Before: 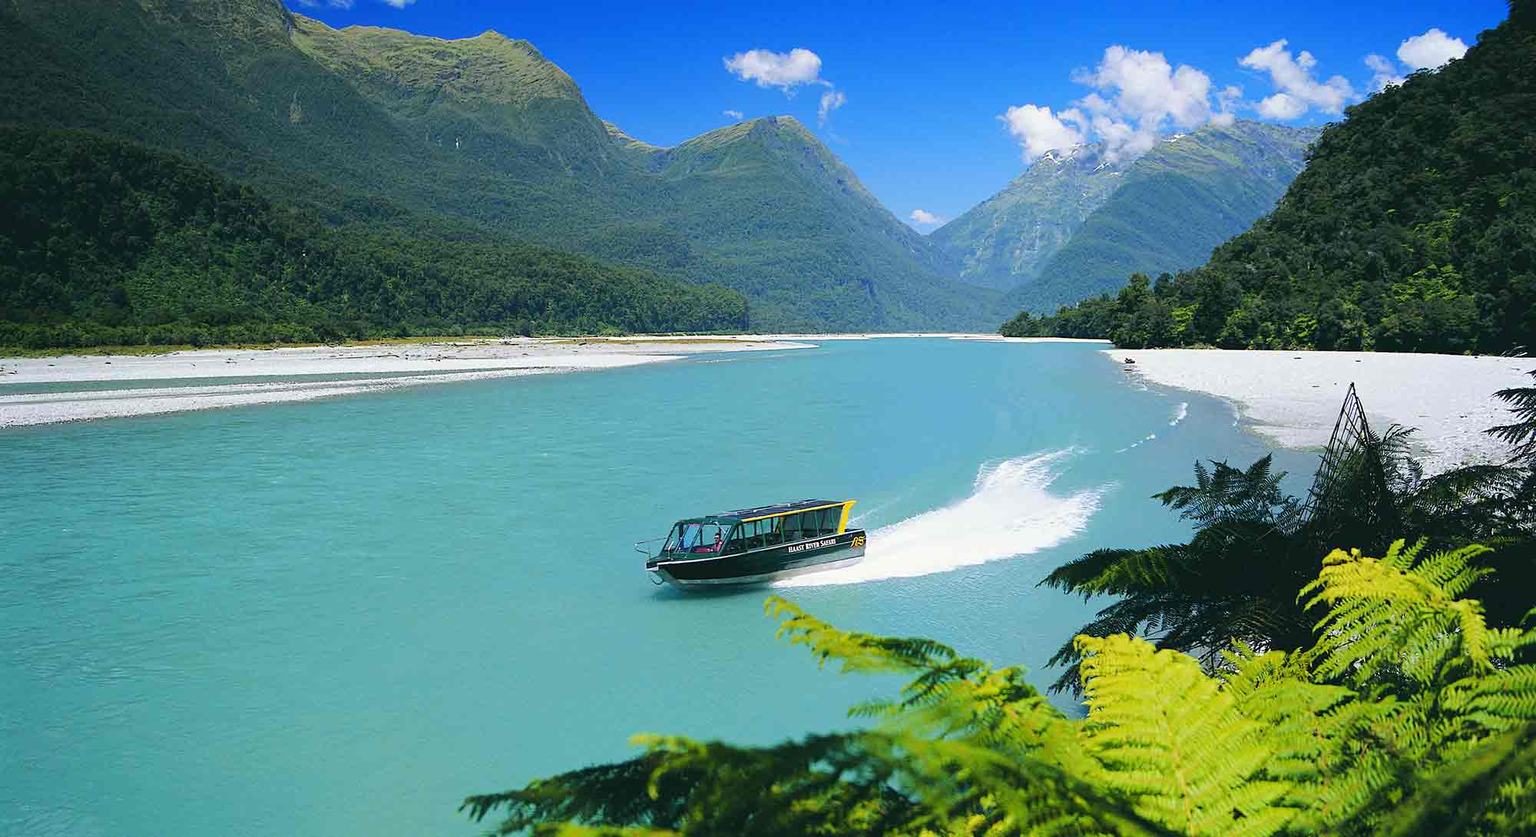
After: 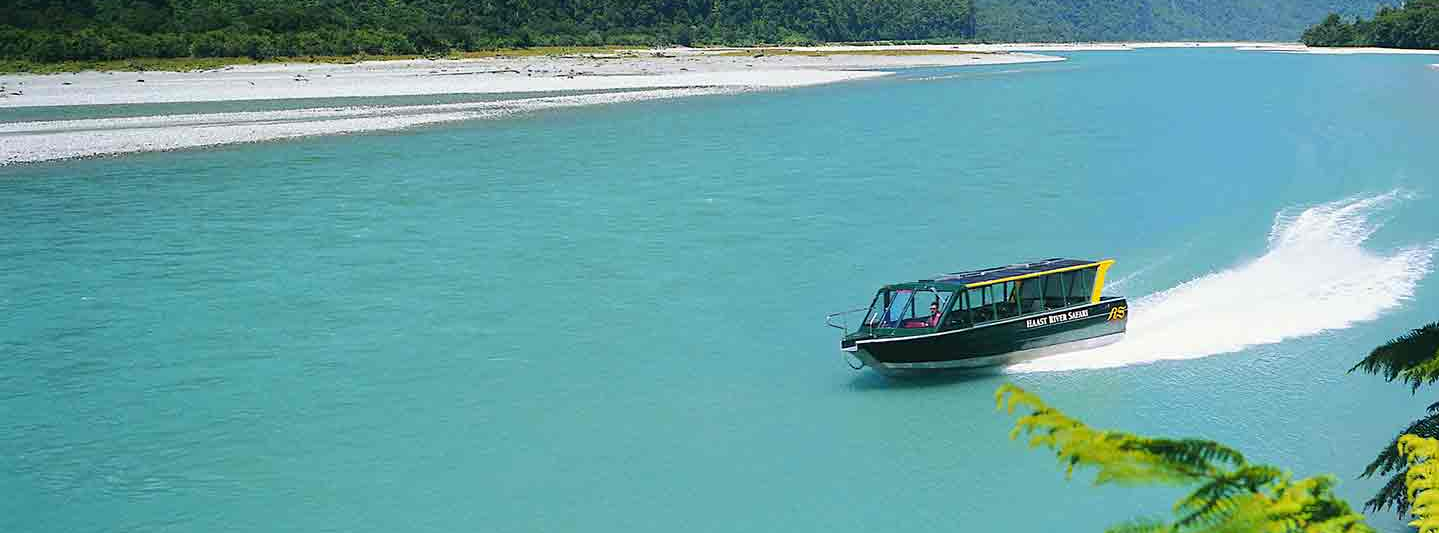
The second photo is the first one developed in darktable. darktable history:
crop: top 35.999%, right 28.044%, bottom 15.079%
